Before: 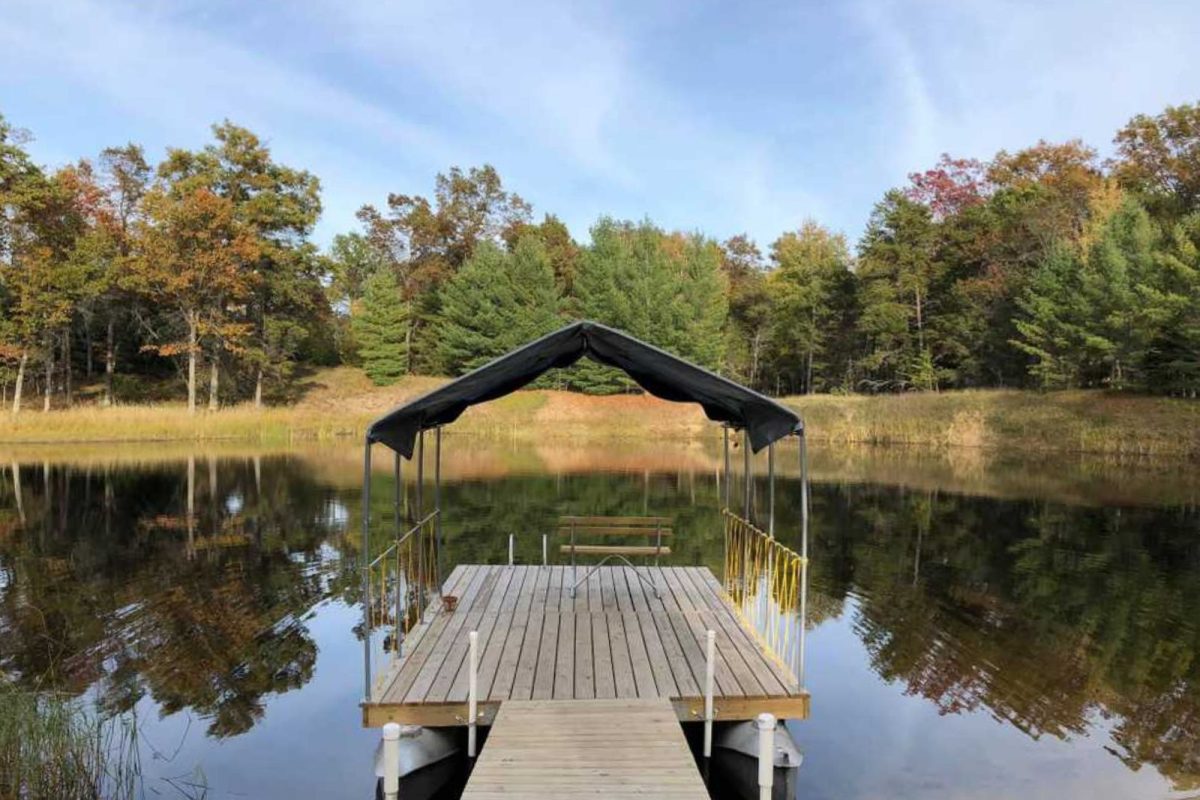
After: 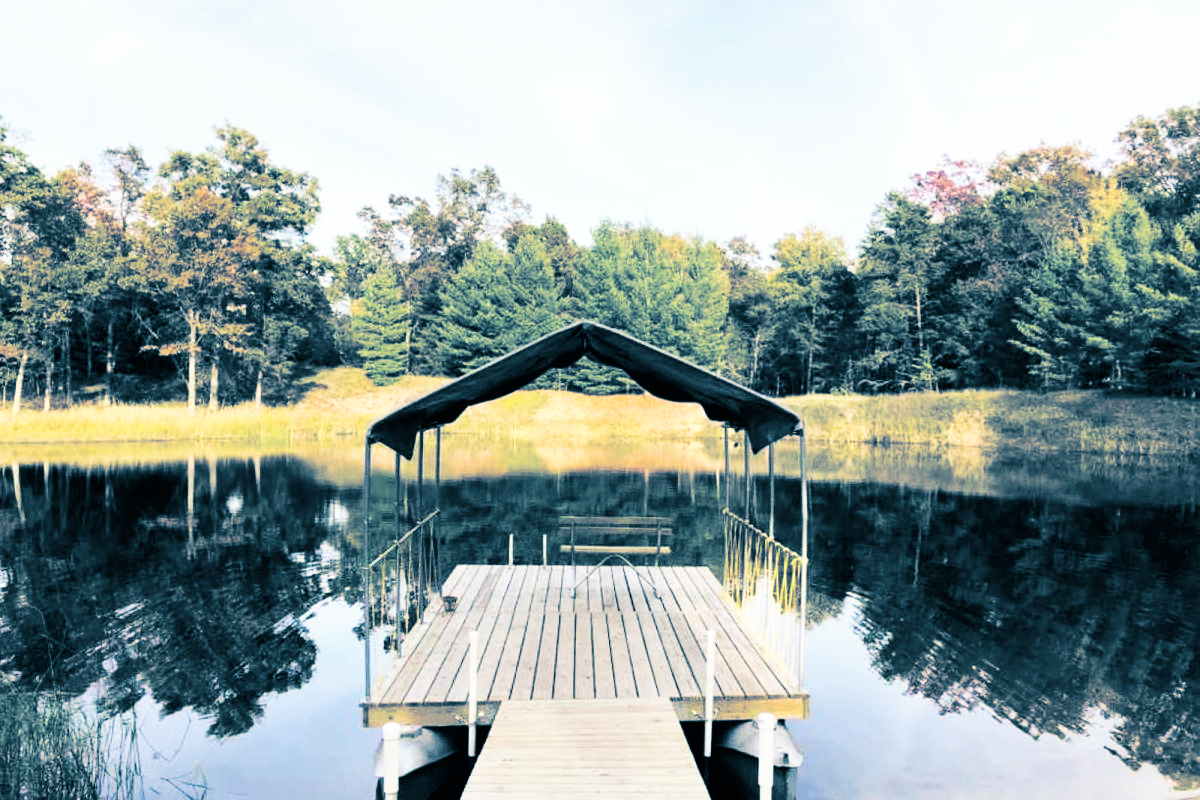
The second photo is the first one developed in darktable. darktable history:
base curve: curves: ch0 [(0, 0) (0.007, 0.004) (0.027, 0.03) (0.046, 0.07) (0.207, 0.54) (0.442, 0.872) (0.673, 0.972) (1, 1)], preserve colors none
split-toning: shadows › hue 212.4°, balance -70
